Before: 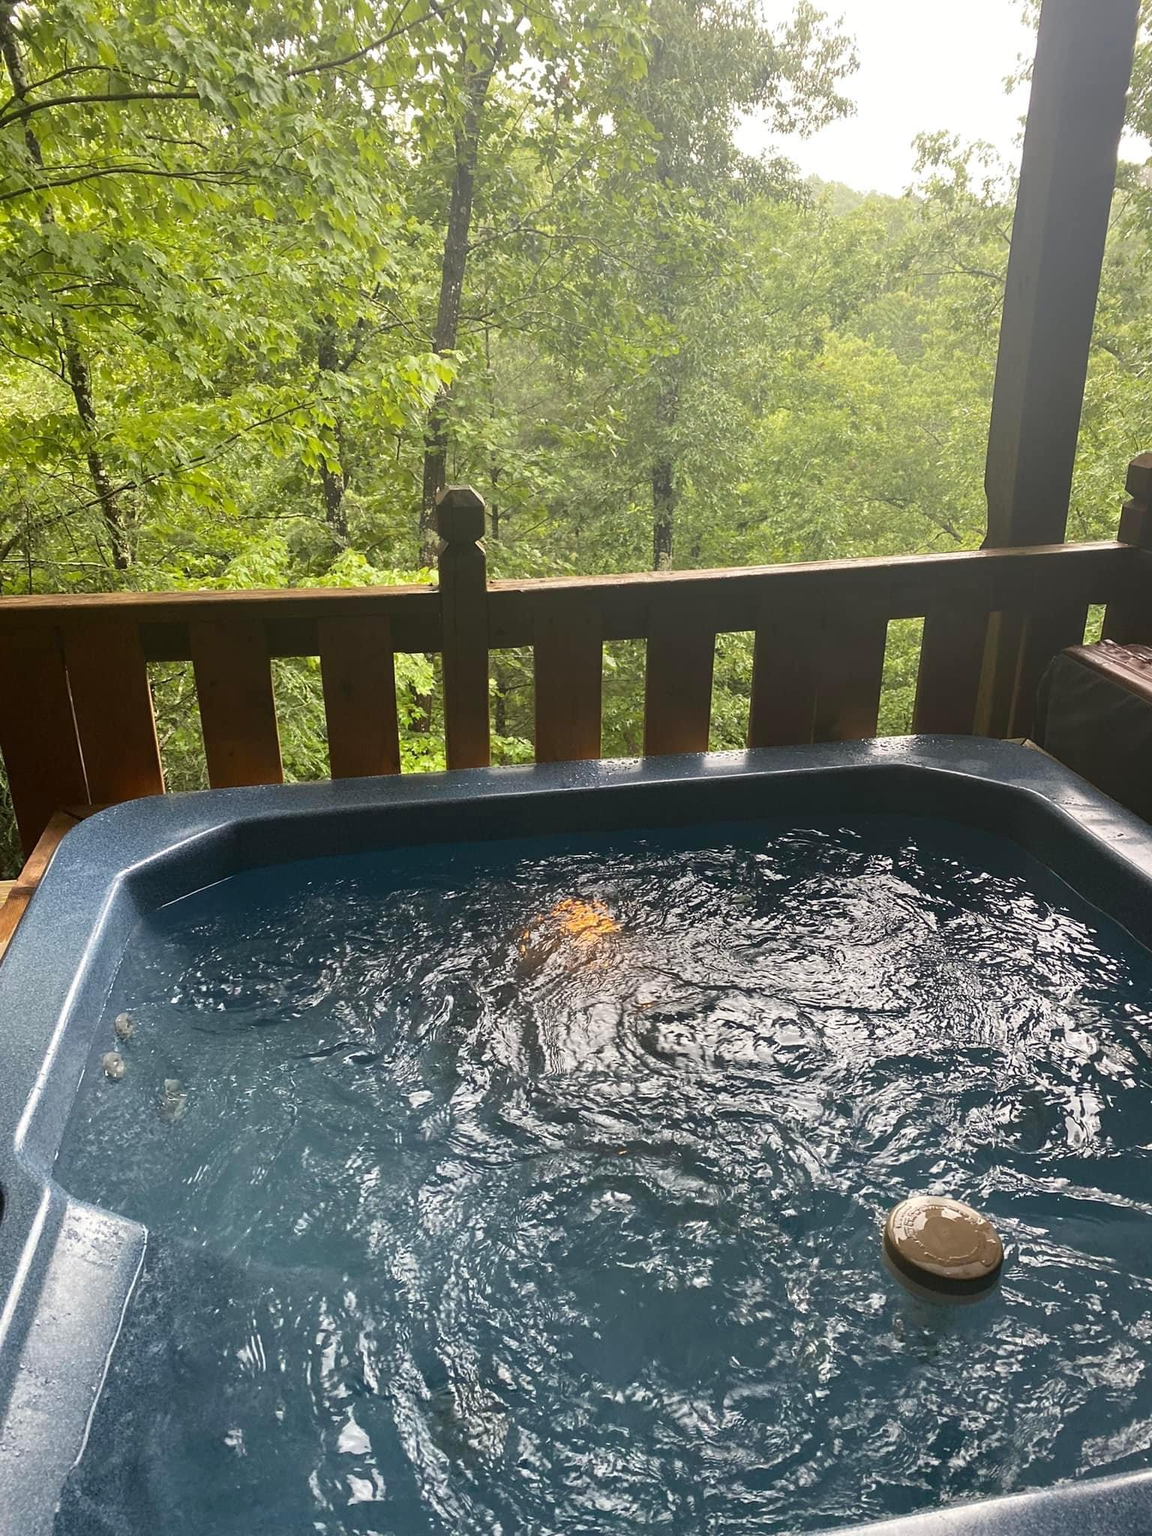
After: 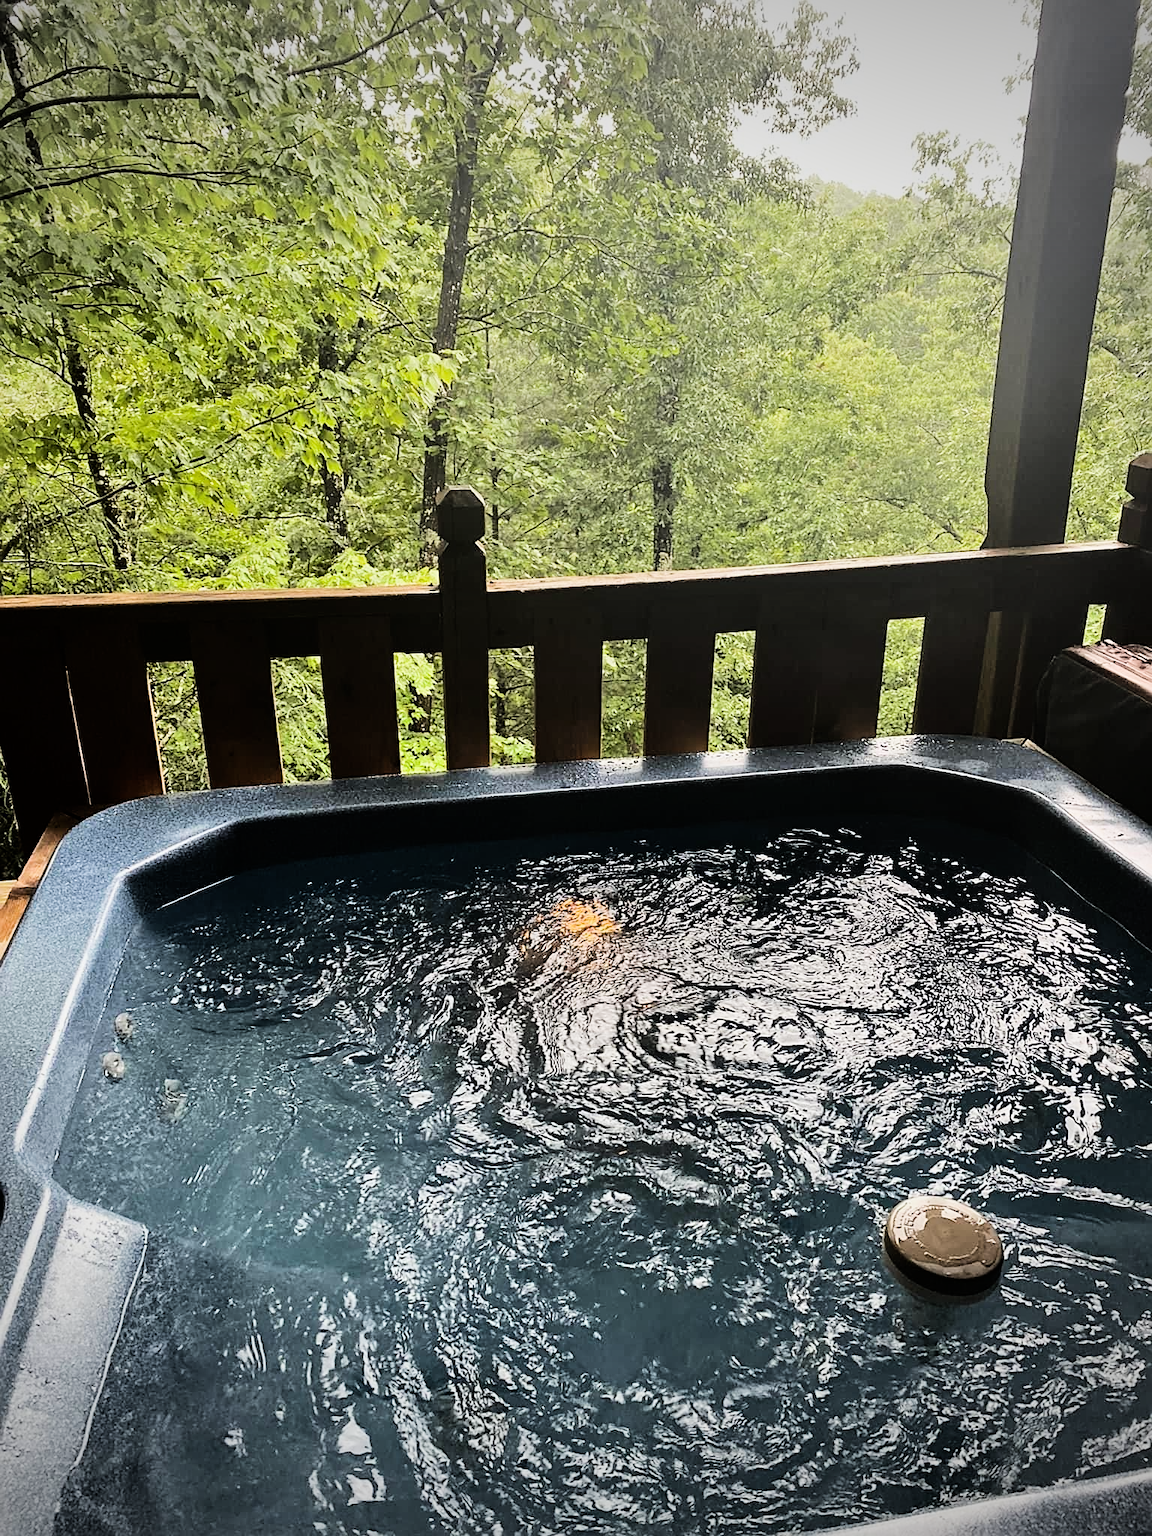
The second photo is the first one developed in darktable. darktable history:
filmic rgb: black relative exposure -7.65 EV, white relative exposure 4.56 EV, hardness 3.61, contrast 1.25
tone equalizer: -8 EV -0.75 EV, -7 EV -0.7 EV, -6 EV -0.6 EV, -5 EV -0.4 EV, -3 EV 0.4 EV, -2 EV 0.6 EV, -1 EV 0.7 EV, +0 EV 0.75 EV, edges refinement/feathering 500, mask exposure compensation -1.57 EV, preserve details no
vignetting: width/height ratio 1.094
sharpen: on, module defaults
shadows and highlights: shadows color adjustment 97.66%, soften with gaussian
